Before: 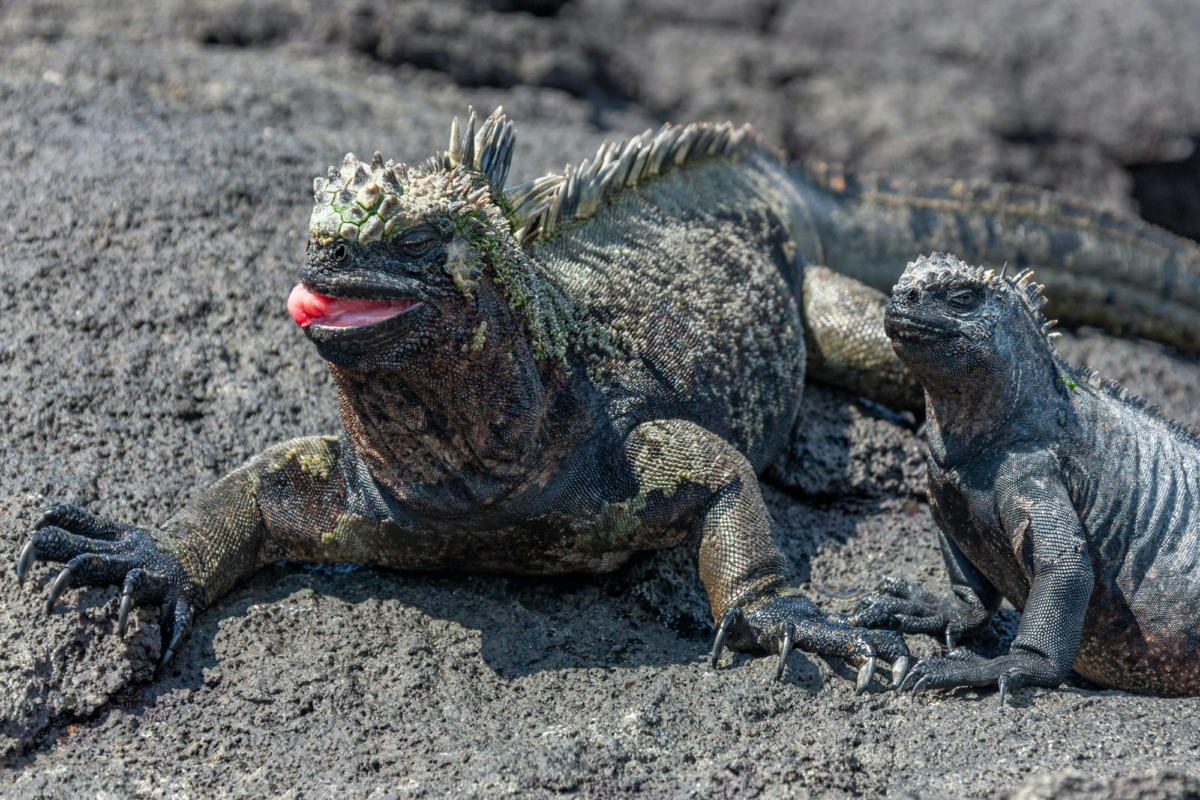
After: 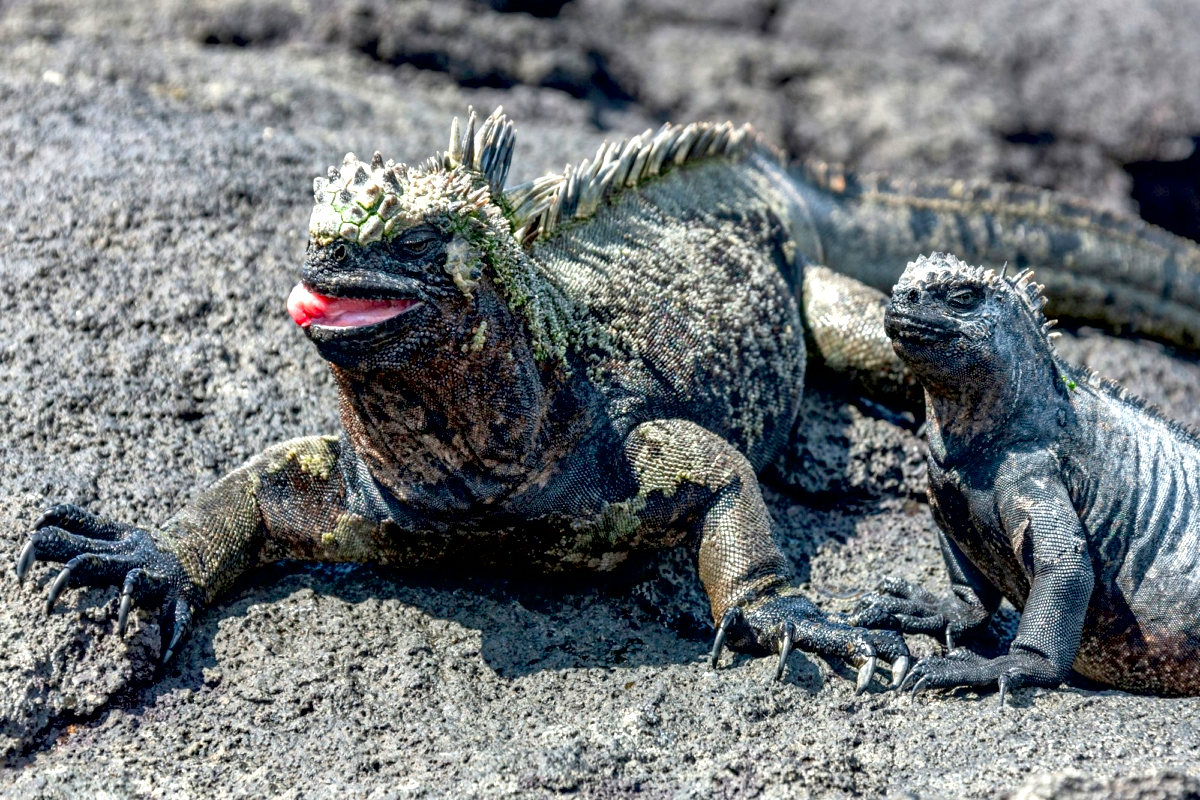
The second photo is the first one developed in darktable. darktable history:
exposure: black level correction 0.012, exposure 0.7 EV, compensate exposure bias true, compensate highlight preservation false
local contrast: mode bilateral grid, contrast 20, coarseness 50, detail 130%, midtone range 0.2
